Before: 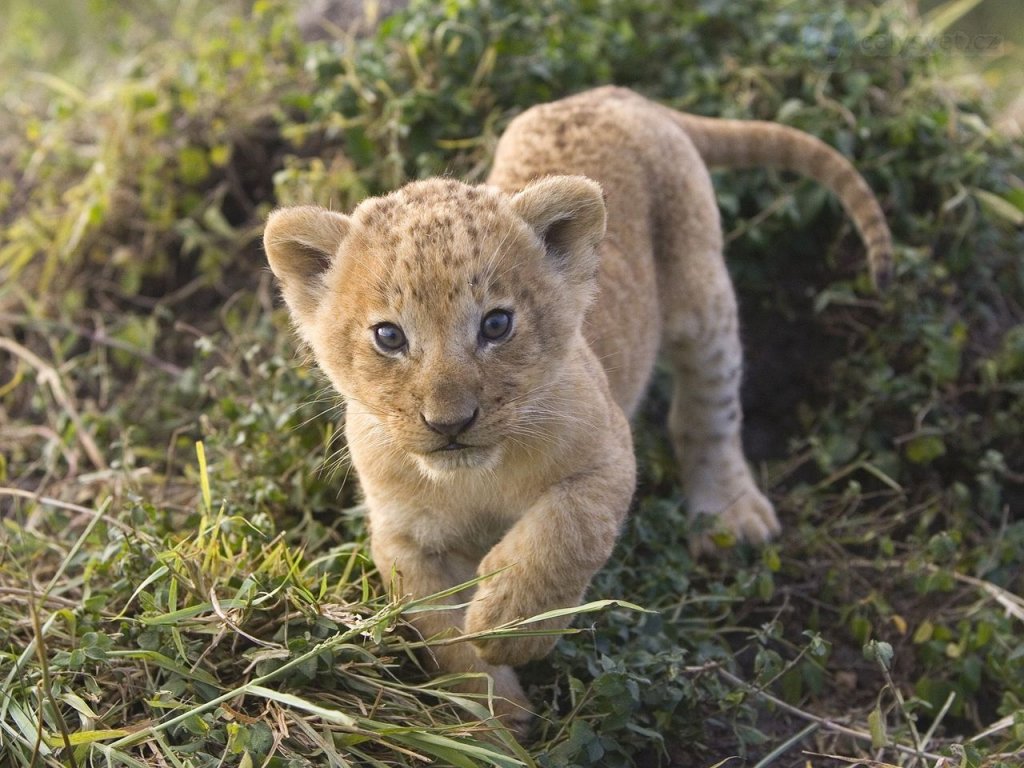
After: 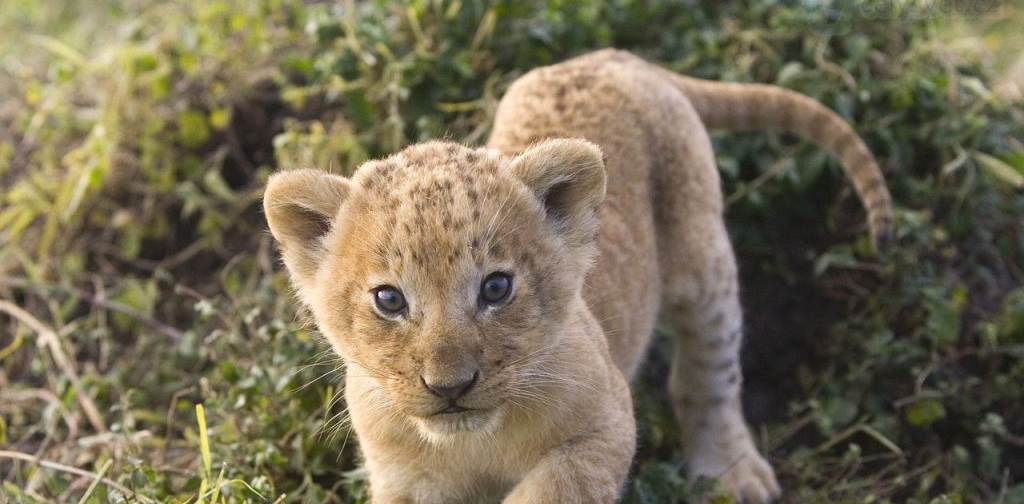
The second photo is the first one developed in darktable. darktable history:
crop and rotate: top 4.848%, bottom 29.503%
contrast brightness saturation: contrast 0.08, saturation 0.02
